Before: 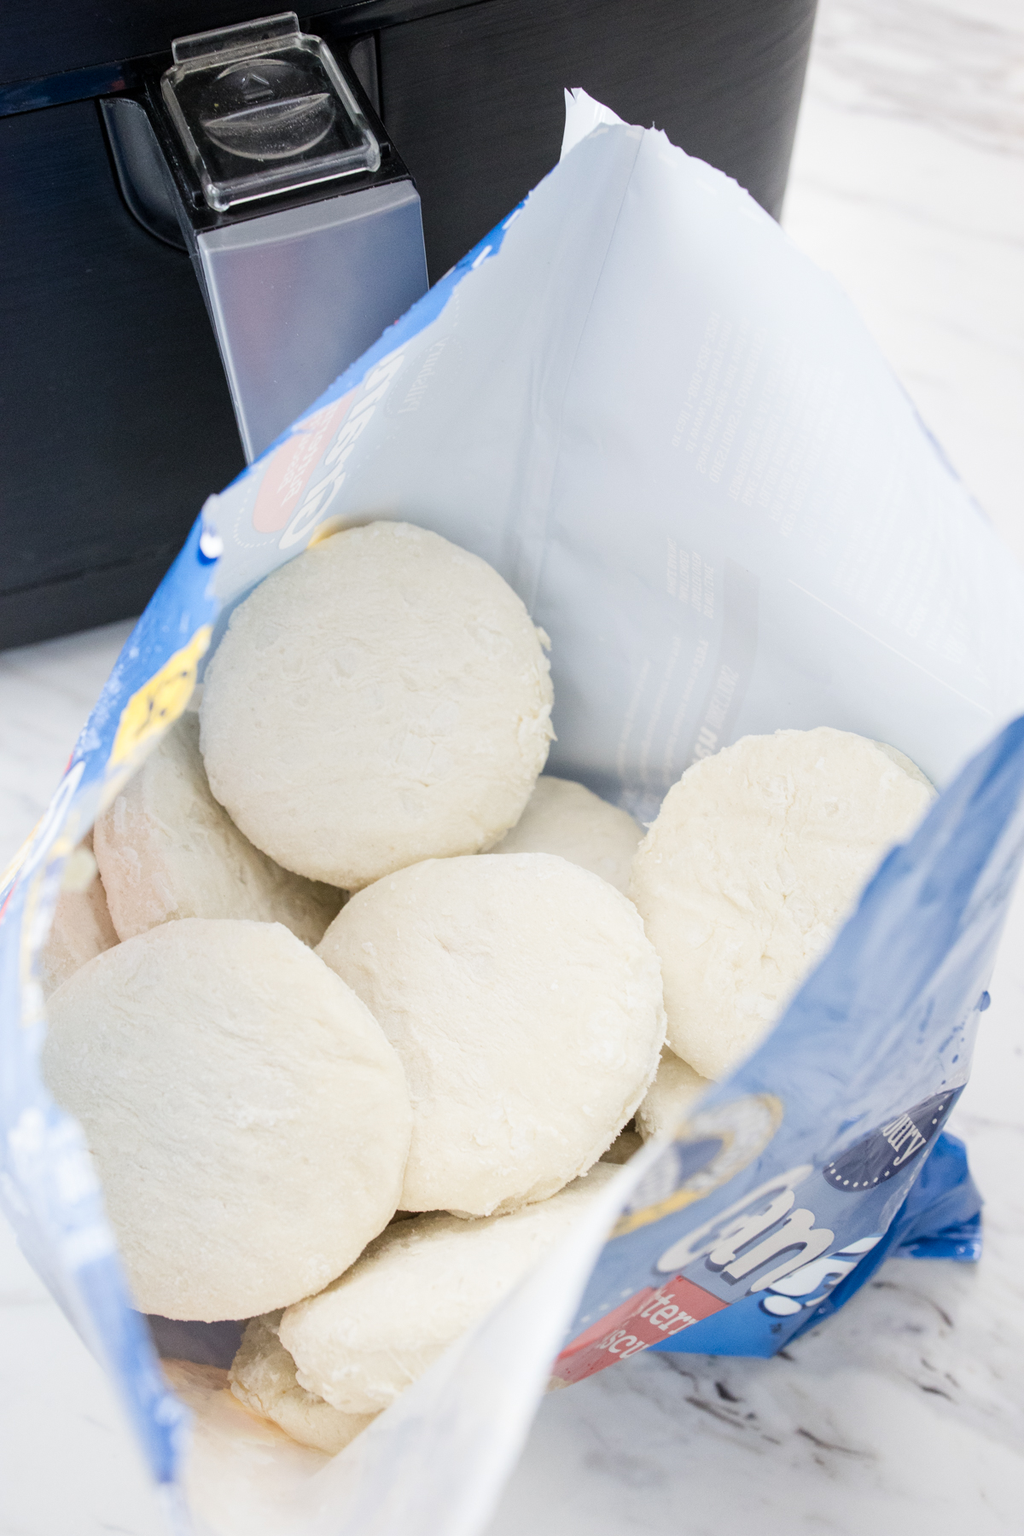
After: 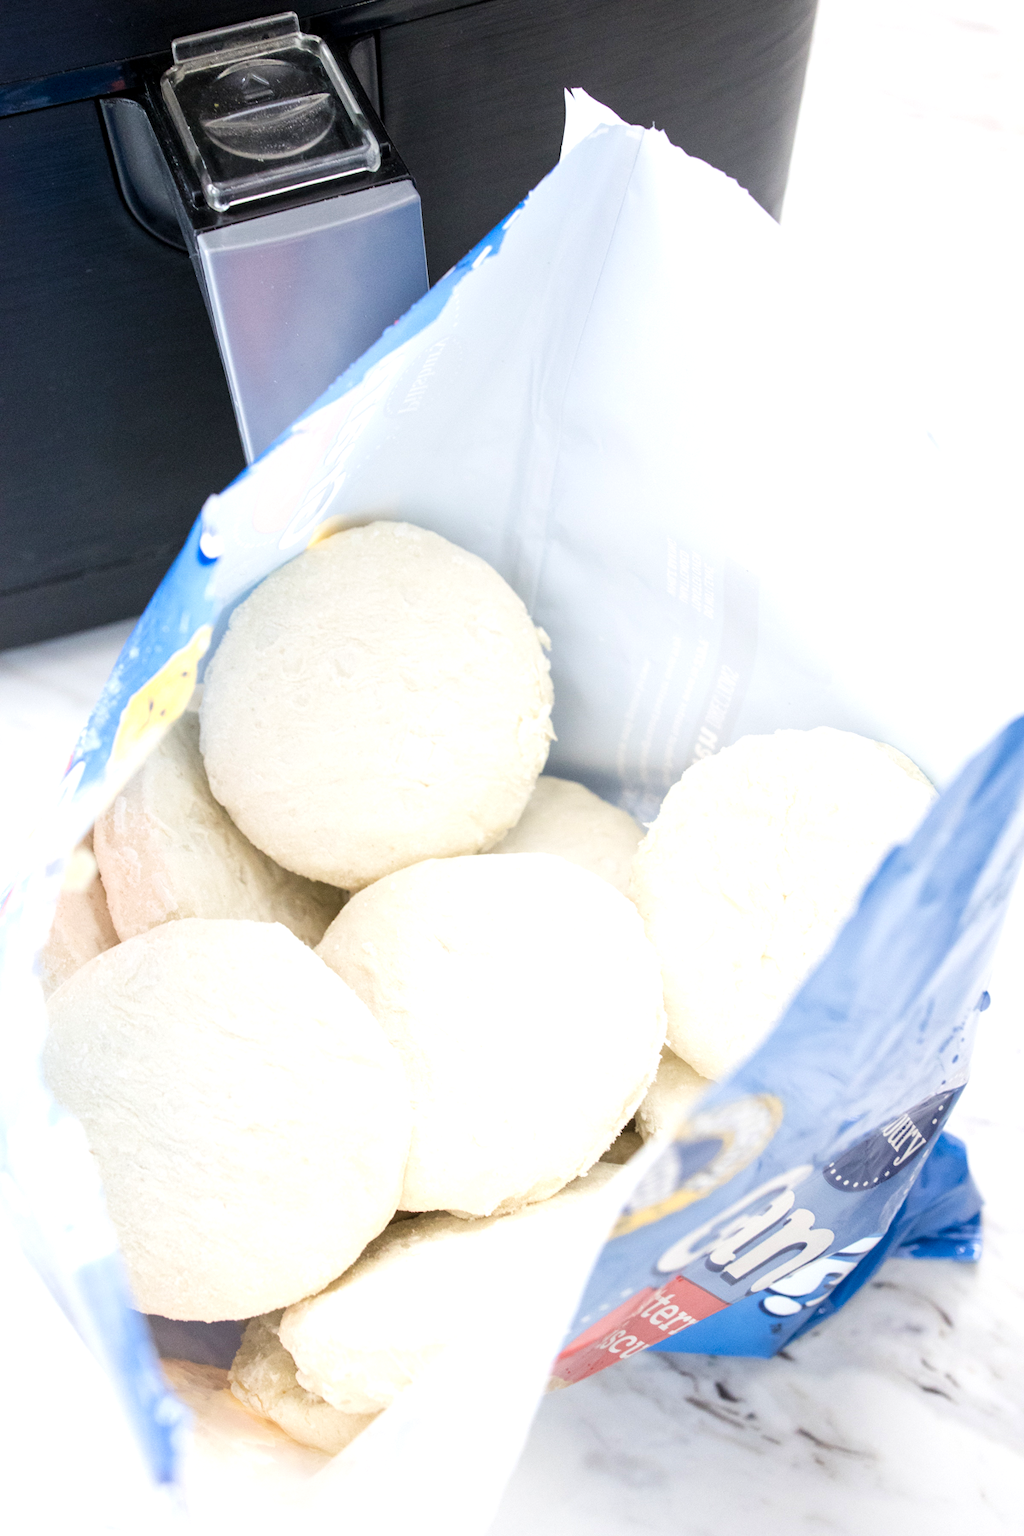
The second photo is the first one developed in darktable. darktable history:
velvia: strength 10%
exposure: black level correction 0.001, exposure 0.5 EV, compensate exposure bias true, compensate highlight preservation false
